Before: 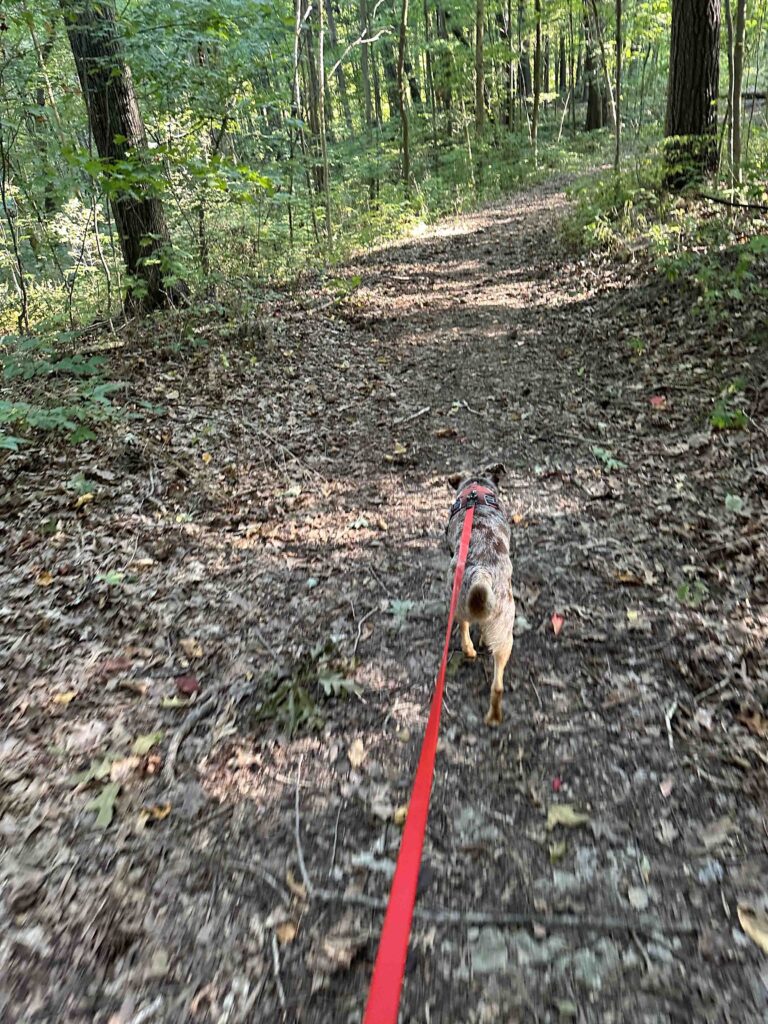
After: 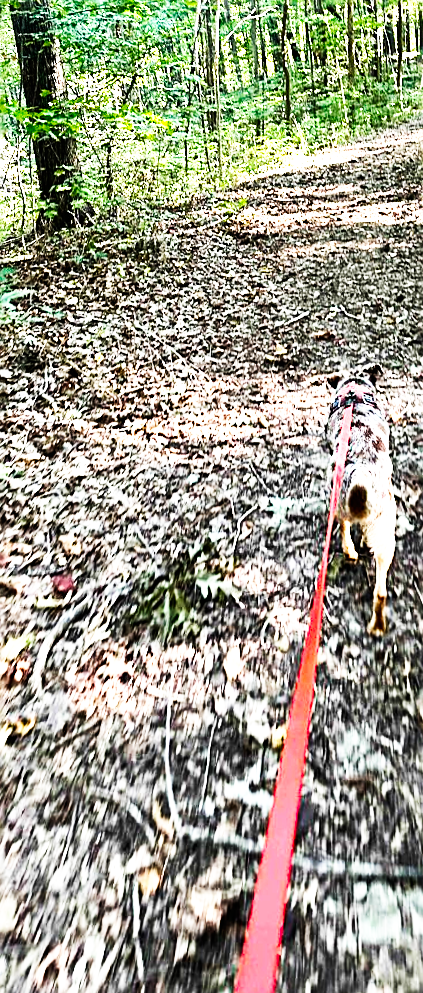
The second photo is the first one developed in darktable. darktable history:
tone equalizer: -8 EV -1.08 EV, -7 EV -1.01 EV, -6 EV -0.867 EV, -5 EV -0.578 EV, -3 EV 0.578 EV, -2 EV 0.867 EV, -1 EV 1.01 EV, +0 EV 1.08 EV, edges refinement/feathering 500, mask exposure compensation -1.57 EV, preserve details no
crop and rotate: left 6.617%, right 26.717%
contrast brightness saturation: contrast 0.04, saturation 0.16
sharpen: on, module defaults
rotate and perspective: rotation 0.72°, lens shift (vertical) -0.352, lens shift (horizontal) -0.051, crop left 0.152, crop right 0.859, crop top 0.019, crop bottom 0.964
base curve: curves: ch0 [(0, 0) (0.007, 0.004) (0.027, 0.03) (0.046, 0.07) (0.207, 0.54) (0.442, 0.872) (0.673, 0.972) (1, 1)], preserve colors none
local contrast: mode bilateral grid, contrast 15, coarseness 36, detail 105%, midtone range 0.2
